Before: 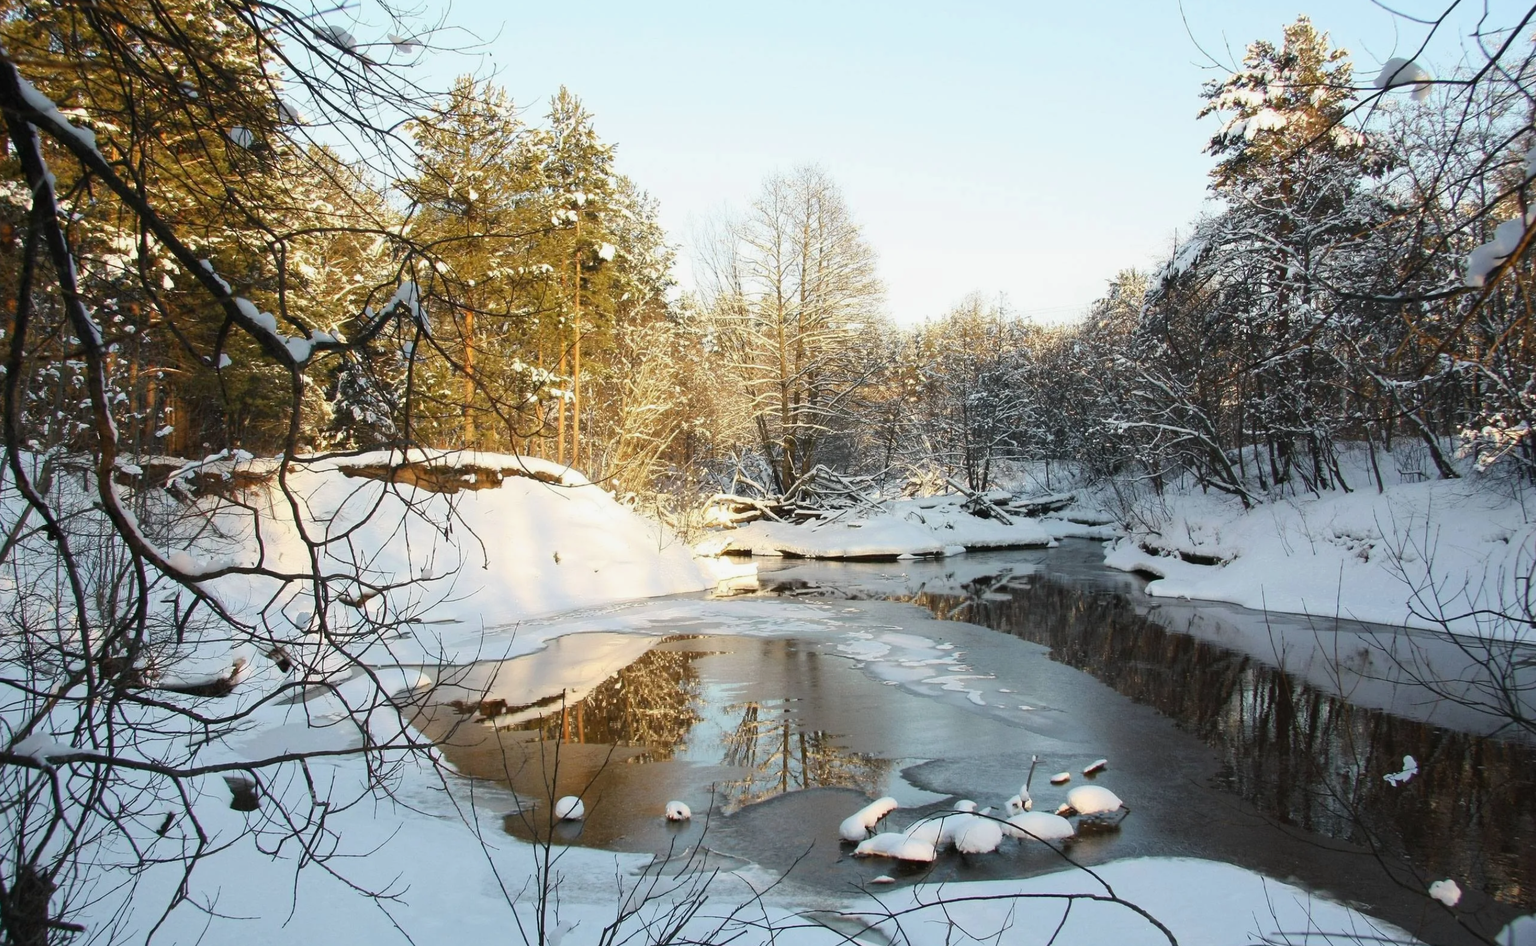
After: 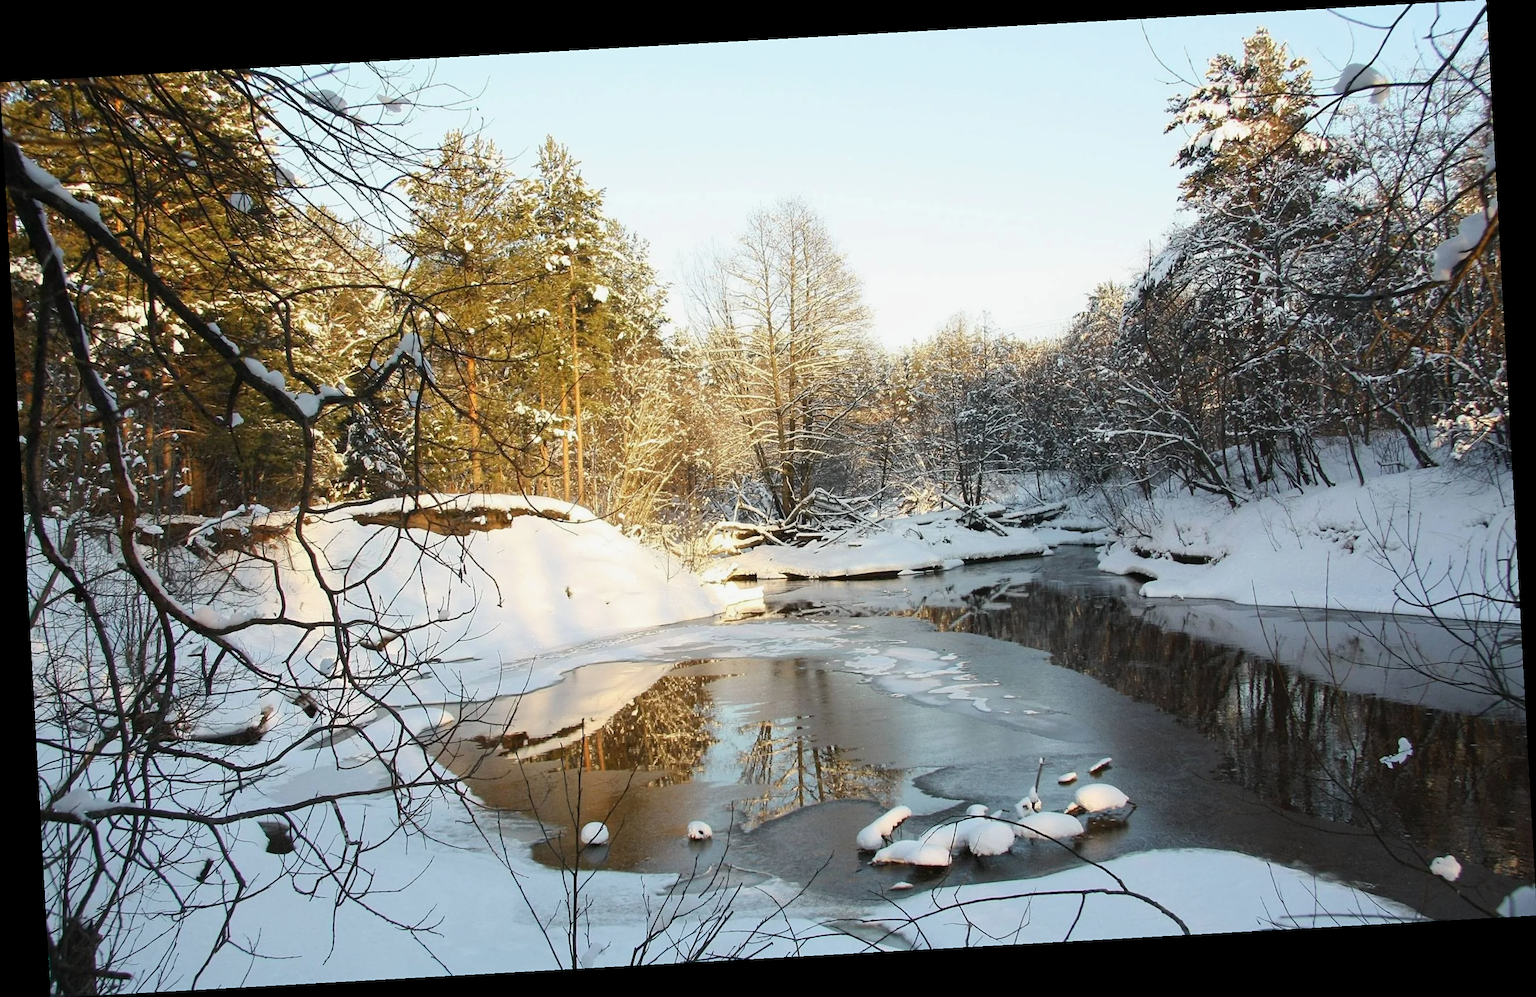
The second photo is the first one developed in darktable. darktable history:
sharpen: amount 0.2
rotate and perspective: rotation -3.18°, automatic cropping off
